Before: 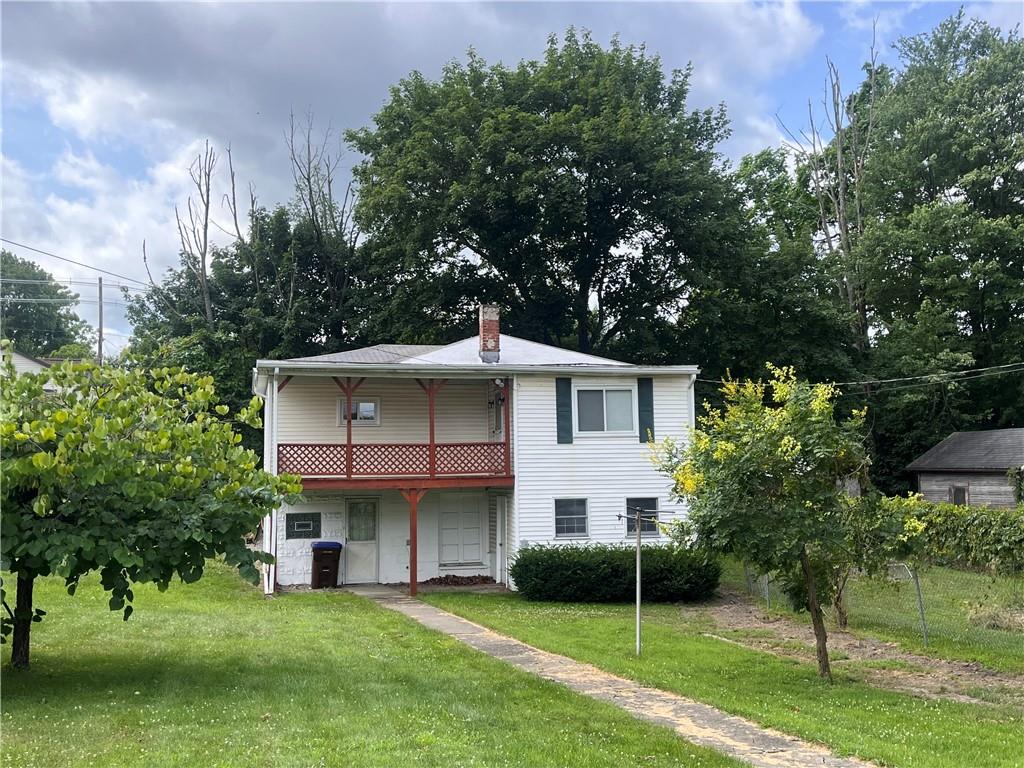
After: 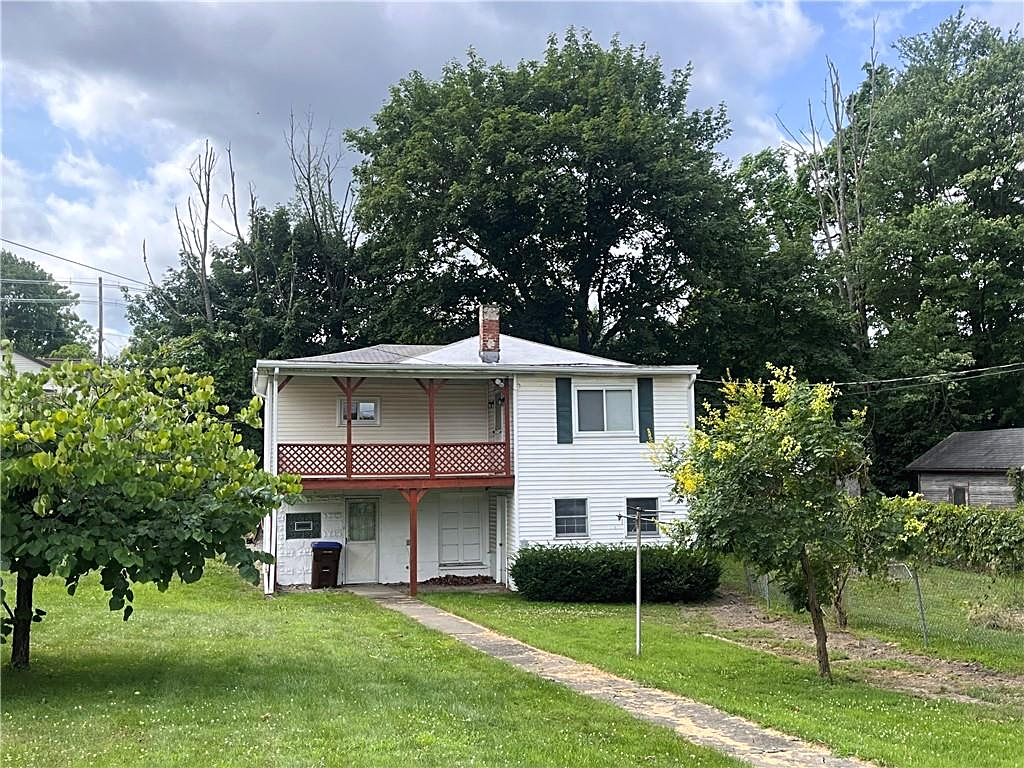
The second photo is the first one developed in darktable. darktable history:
sharpen: on, module defaults
exposure: black level correction -0.001, exposure 0.08 EV, compensate highlight preservation false
